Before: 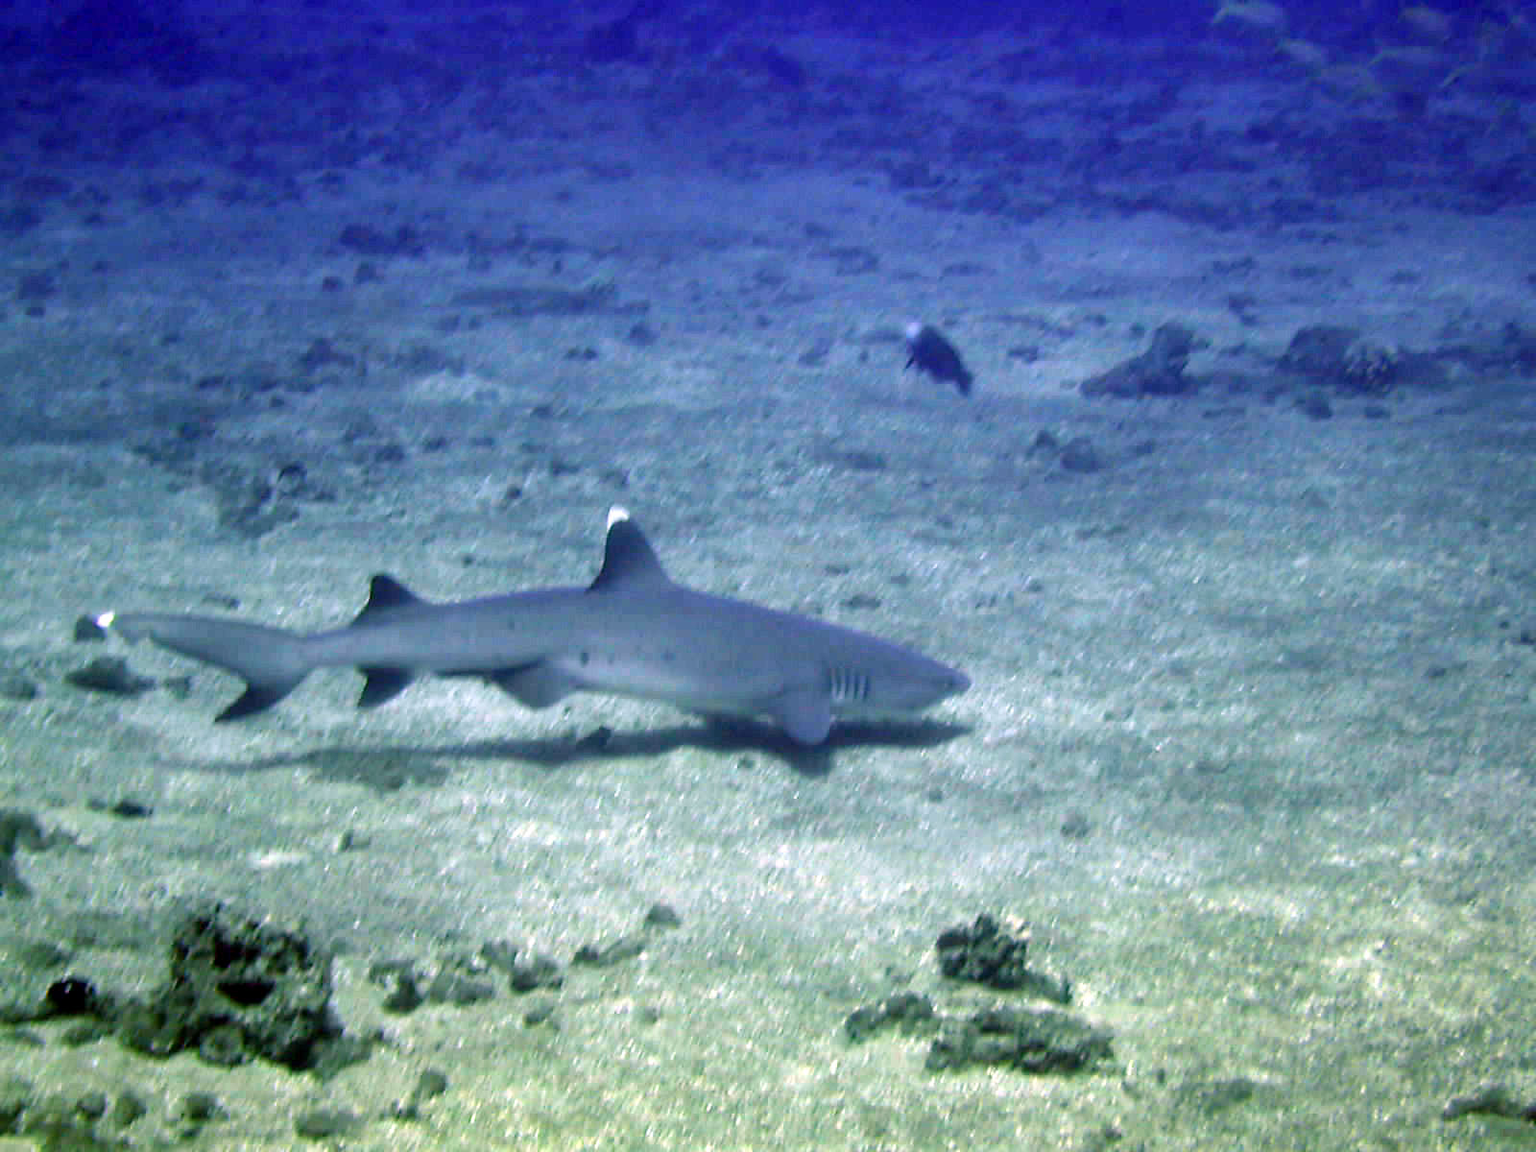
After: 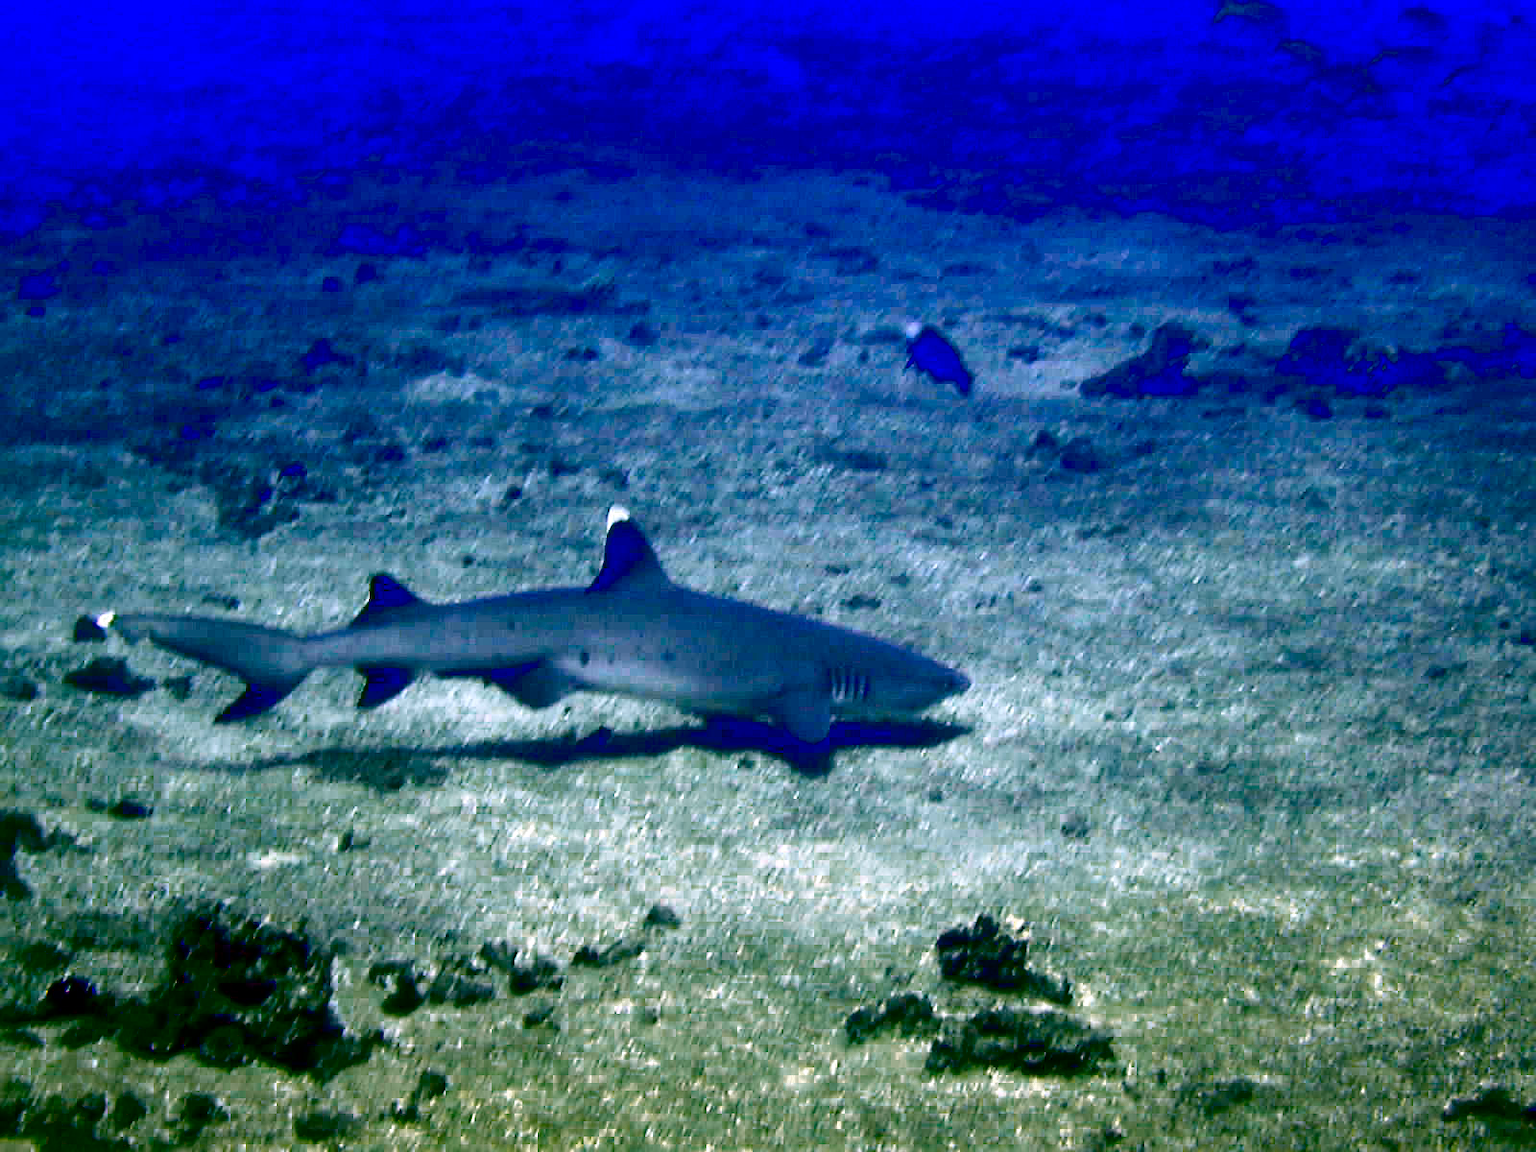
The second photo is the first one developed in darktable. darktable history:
sharpen: on, module defaults
exposure: black level correction 0.058, compensate highlight preservation false
contrast brightness saturation: contrast 0.202, brightness -0.114, saturation 0.105
color zones: curves: ch0 [(0.25, 0.5) (0.347, 0.092) (0.75, 0.5)]; ch1 [(0.25, 0.5) (0.33, 0.51) (0.75, 0.5)]
tone equalizer: on, module defaults
